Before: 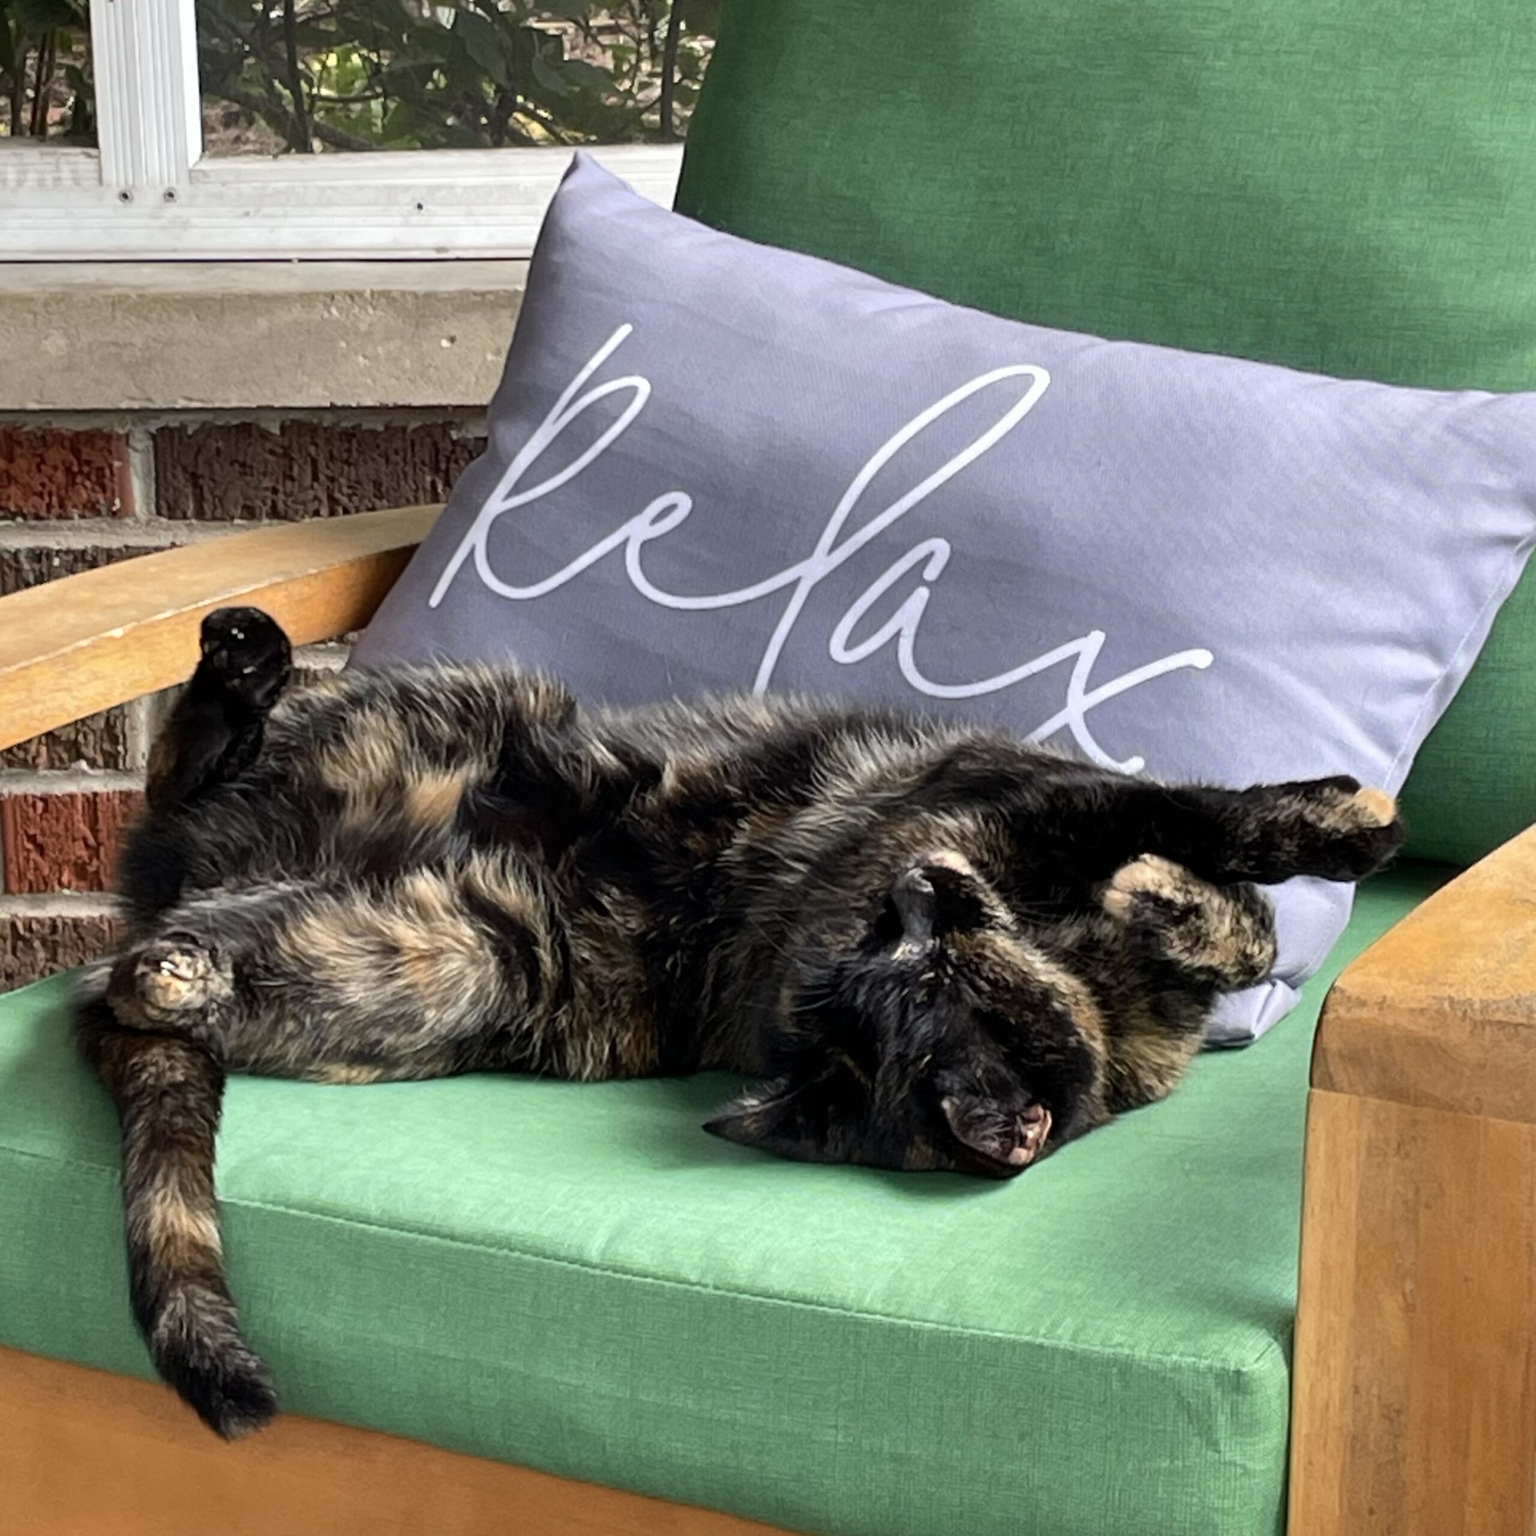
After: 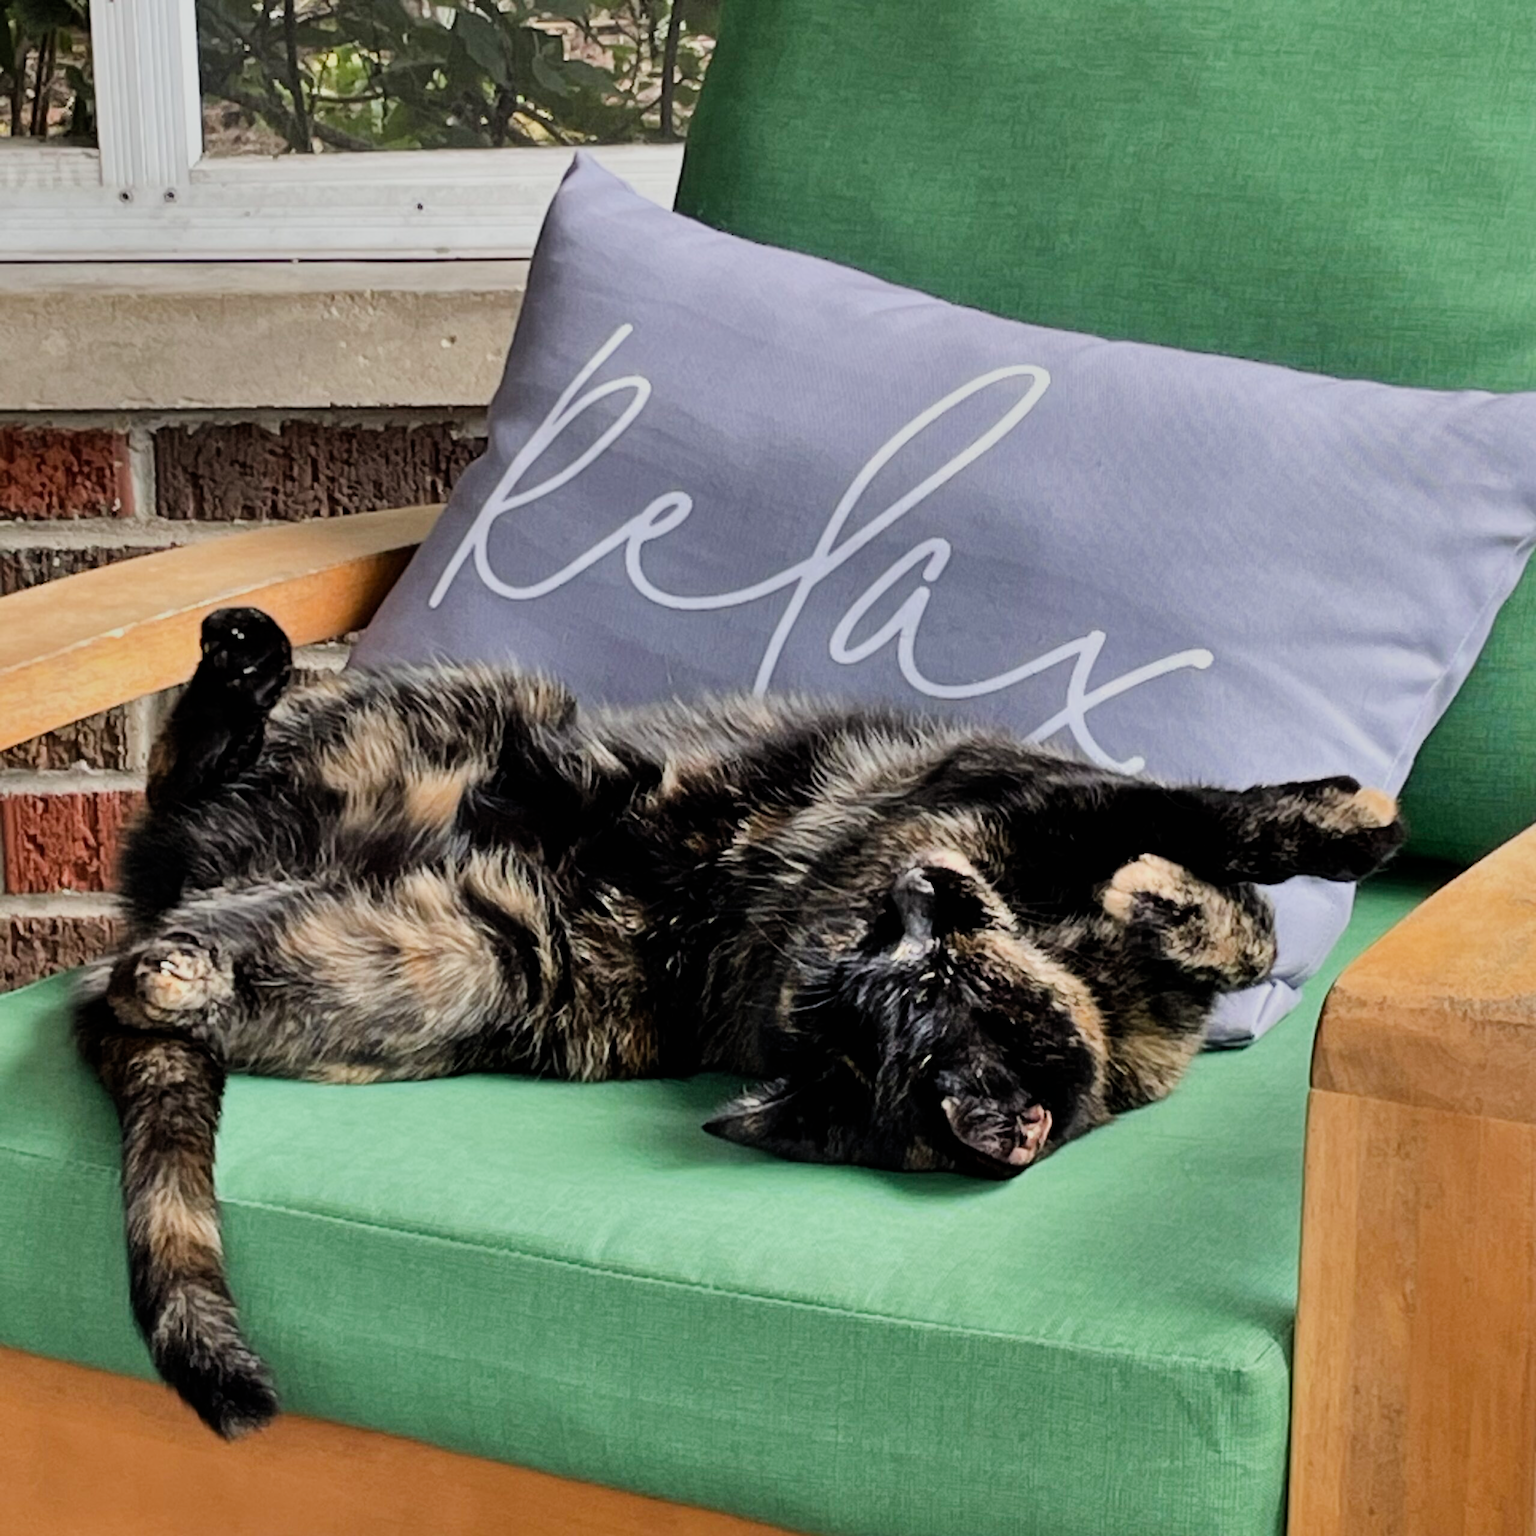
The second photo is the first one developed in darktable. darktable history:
shadows and highlights: low approximation 0.01, soften with gaussian
filmic rgb: black relative exposure -7.65 EV, white relative exposure 4.56 EV, hardness 3.61
exposure: exposure 0.2 EV, compensate highlight preservation false
